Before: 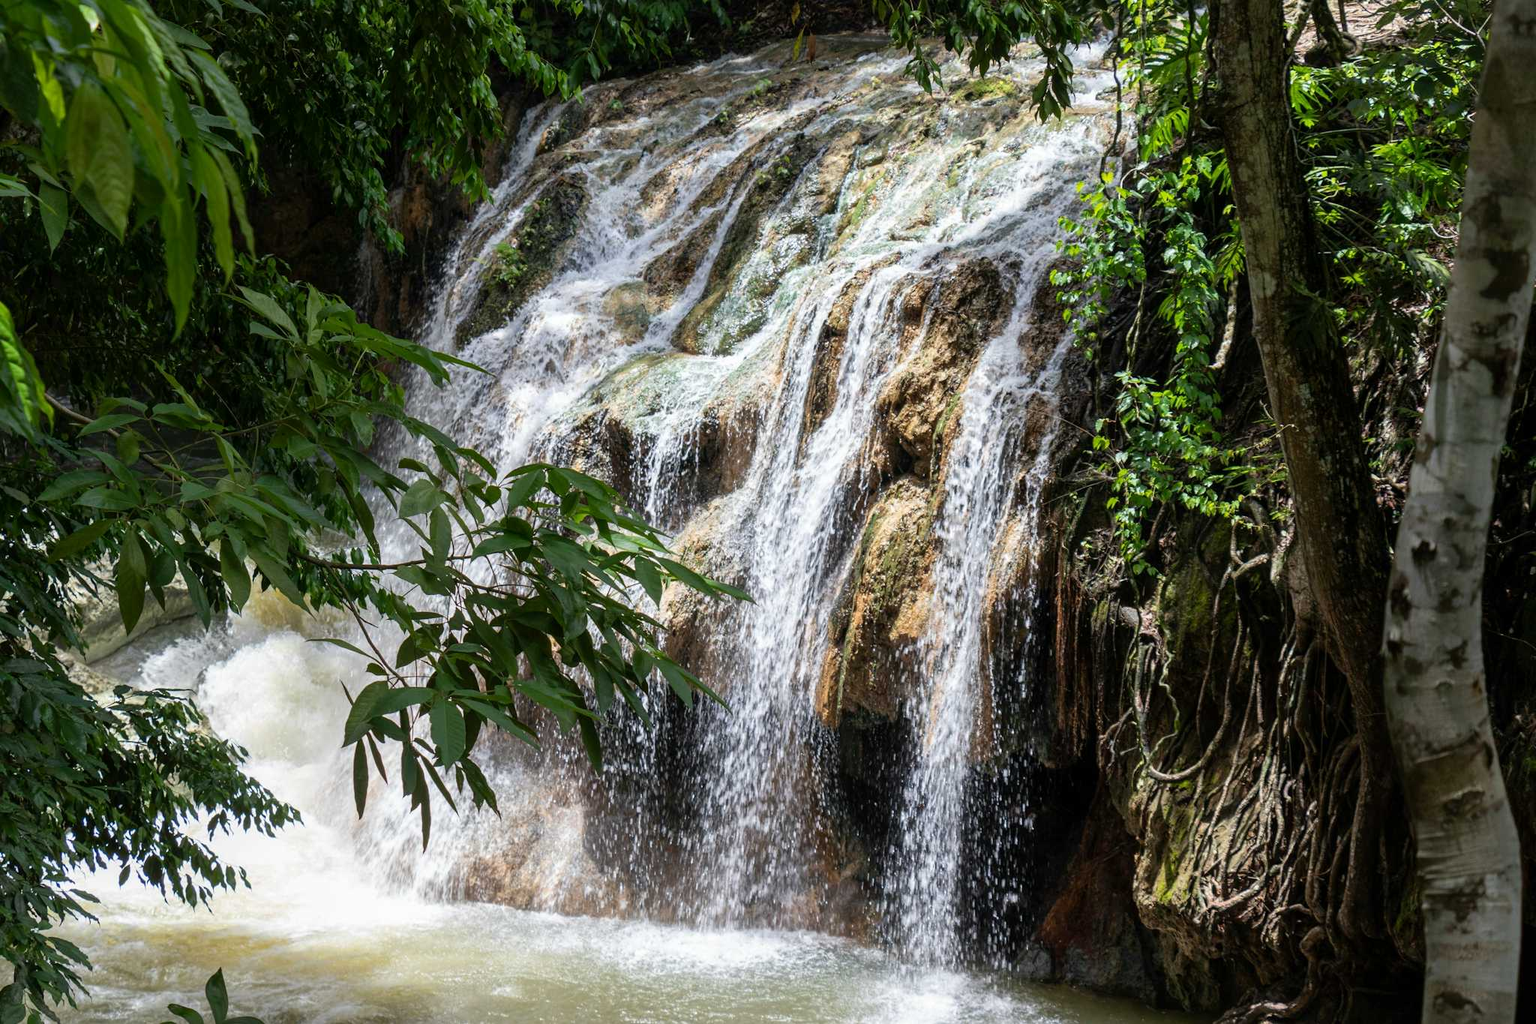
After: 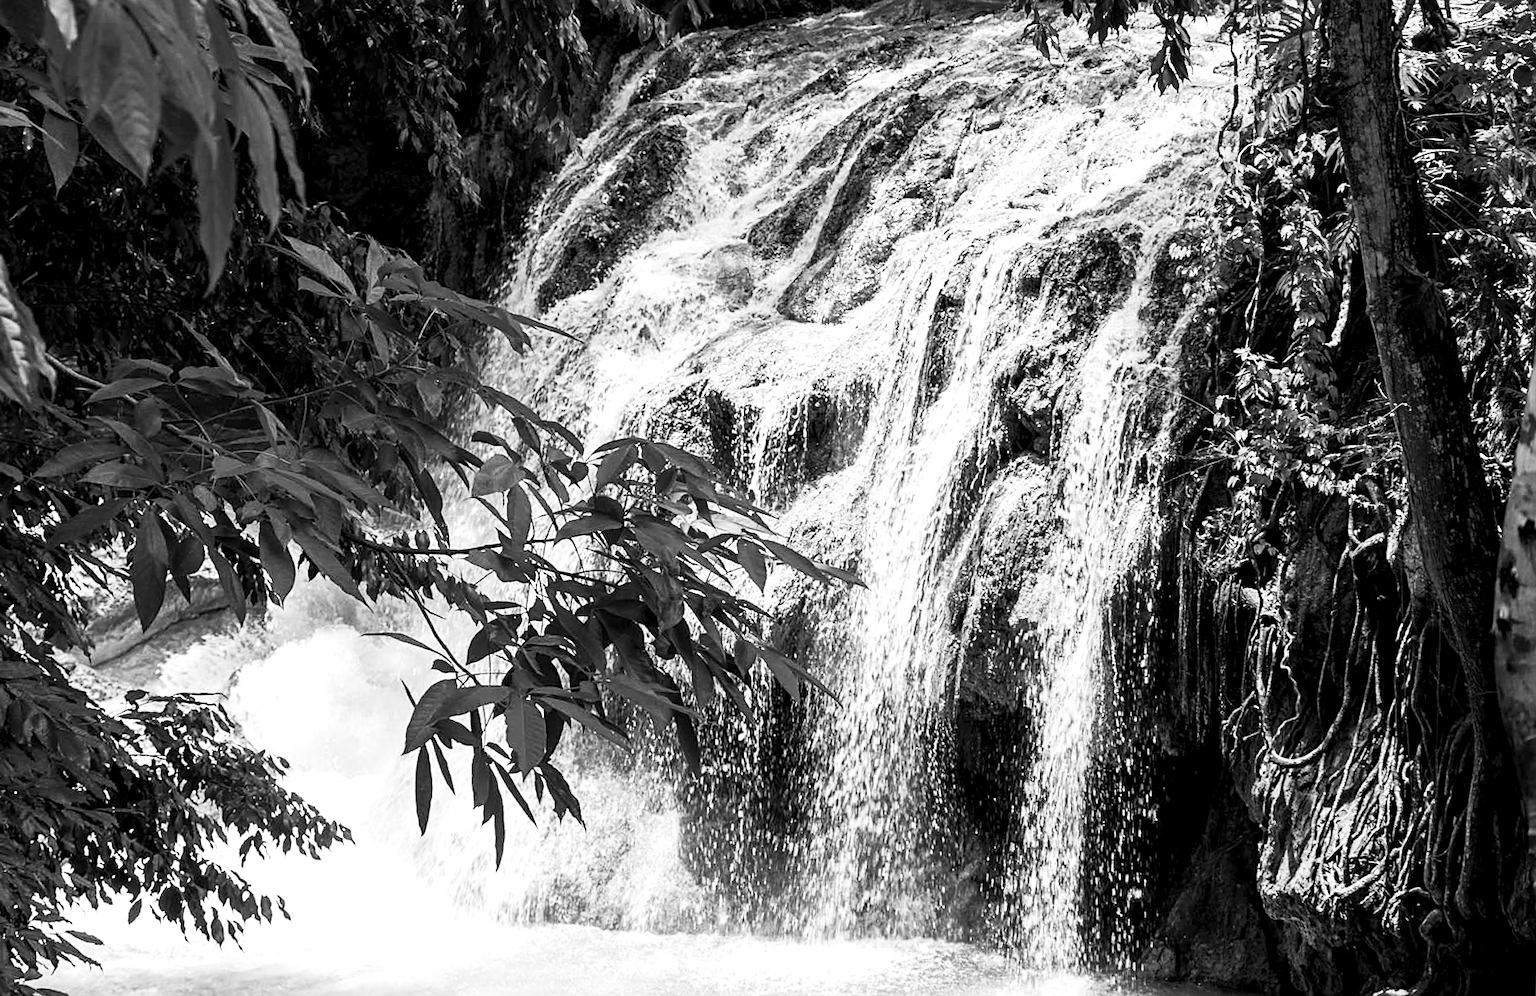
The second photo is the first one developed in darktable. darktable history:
sharpen: on, module defaults
contrast brightness saturation: contrast 0.24, brightness 0.26, saturation 0.39
rotate and perspective: rotation -0.013°, lens shift (vertical) -0.027, lens shift (horizontal) 0.178, crop left 0.016, crop right 0.989, crop top 0.082, crop bottom 0.918
tone equalizer: -8 EV -0.417 EV, -7 EV -0.389 EV, -6 EV -0.333 EV, -5 EV -0.222 EV, -3 EV 0.222 EV, -2 EV 0.333 EV, -1 EV 0.389 EV, +0 EV 0.417 EV, edges refinement/feathering 500, mask exposure compensation -1.57 EV, preserve details no
crop and rotate: right 5.167%
monochrome: on, module defaults
color balance: output saturation 110%
exposure: black level correction 0.004, exposure 0.014 EV, compensate highlight preservation false
